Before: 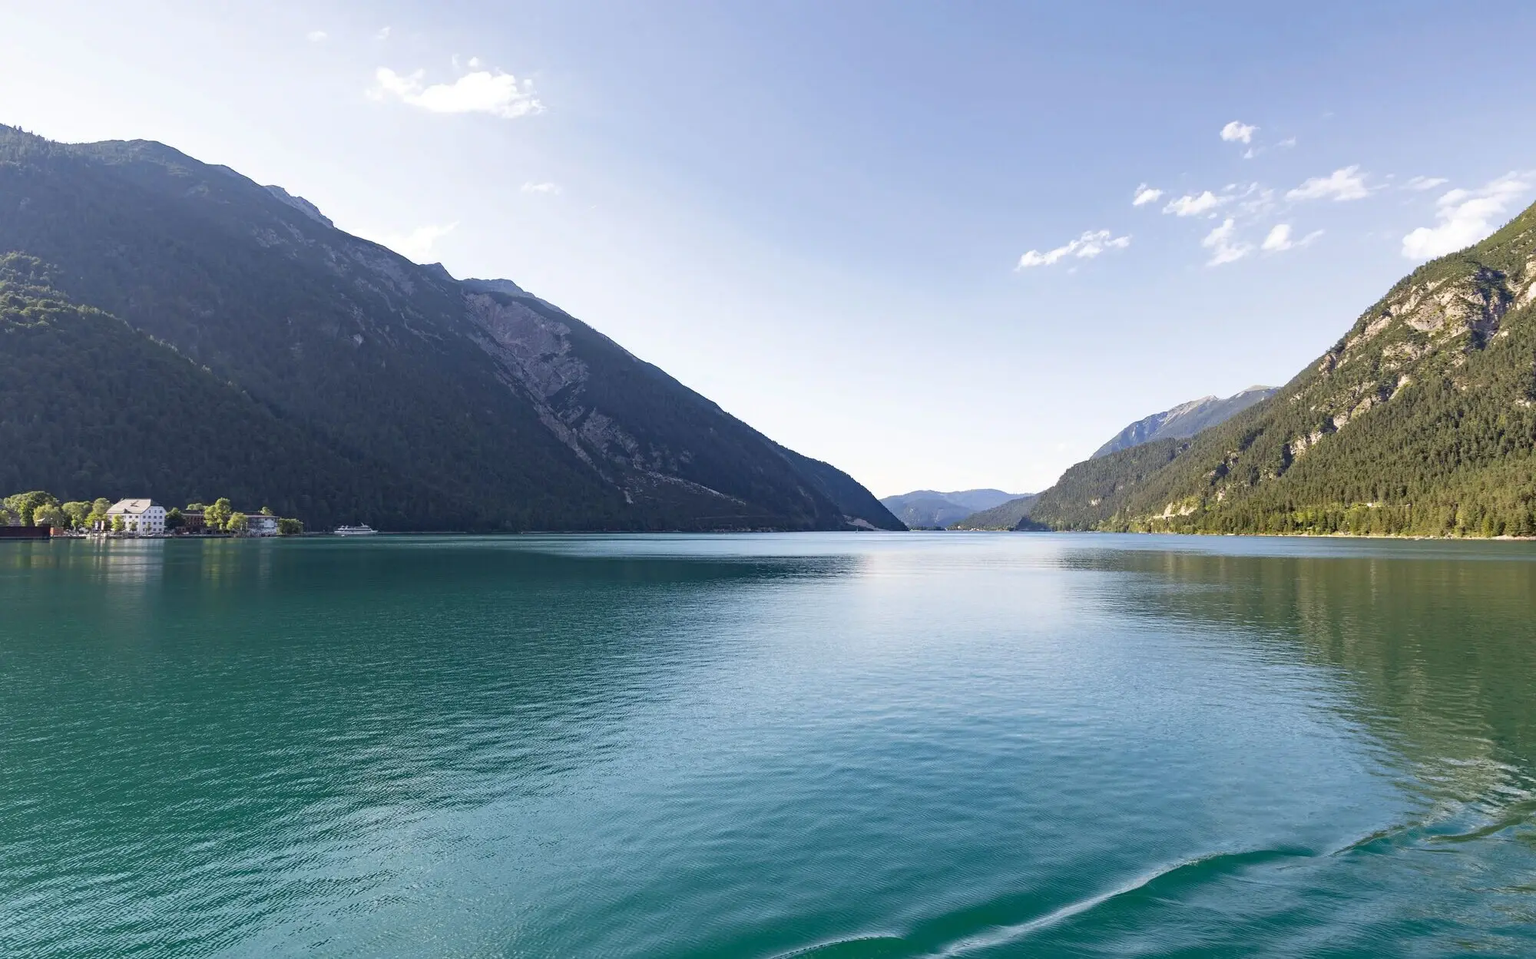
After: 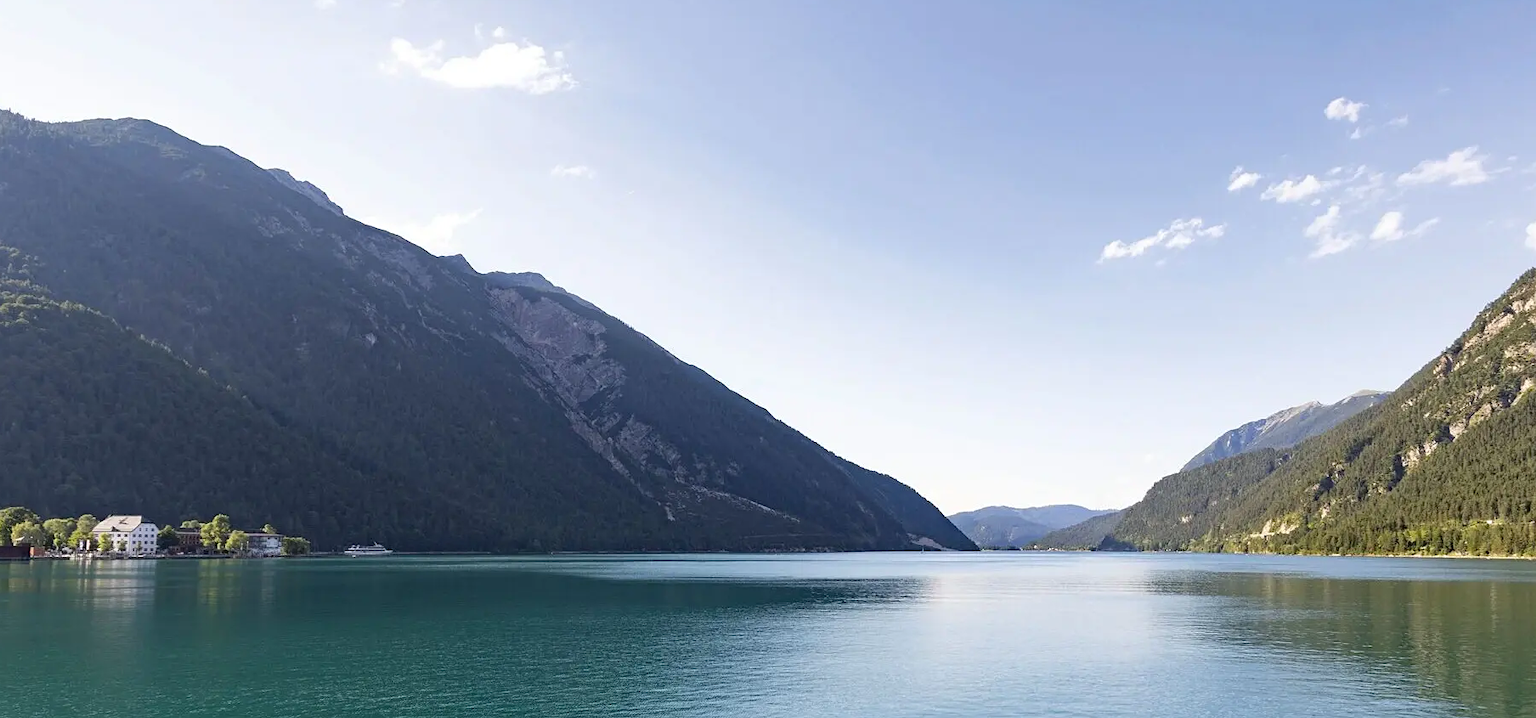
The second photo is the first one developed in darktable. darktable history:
crop: left 1.509%, top 3.452%, right 7.696%, bottom 28.452%
sharpen: amount 0.2
